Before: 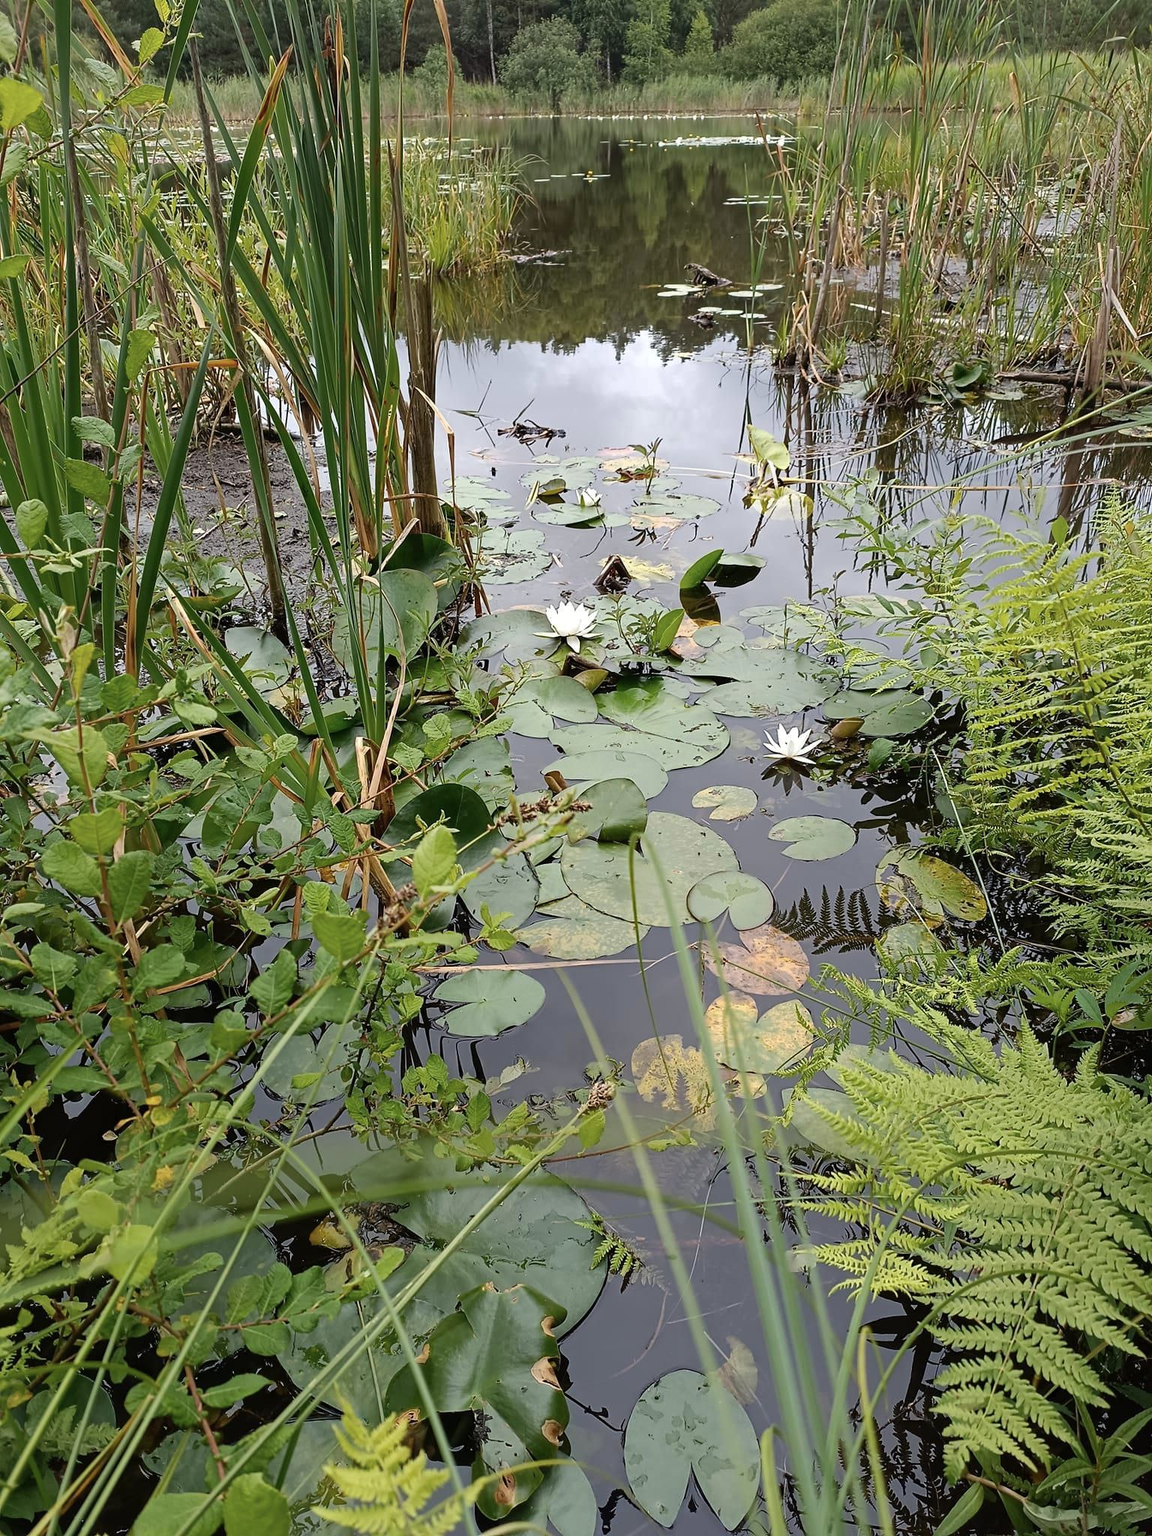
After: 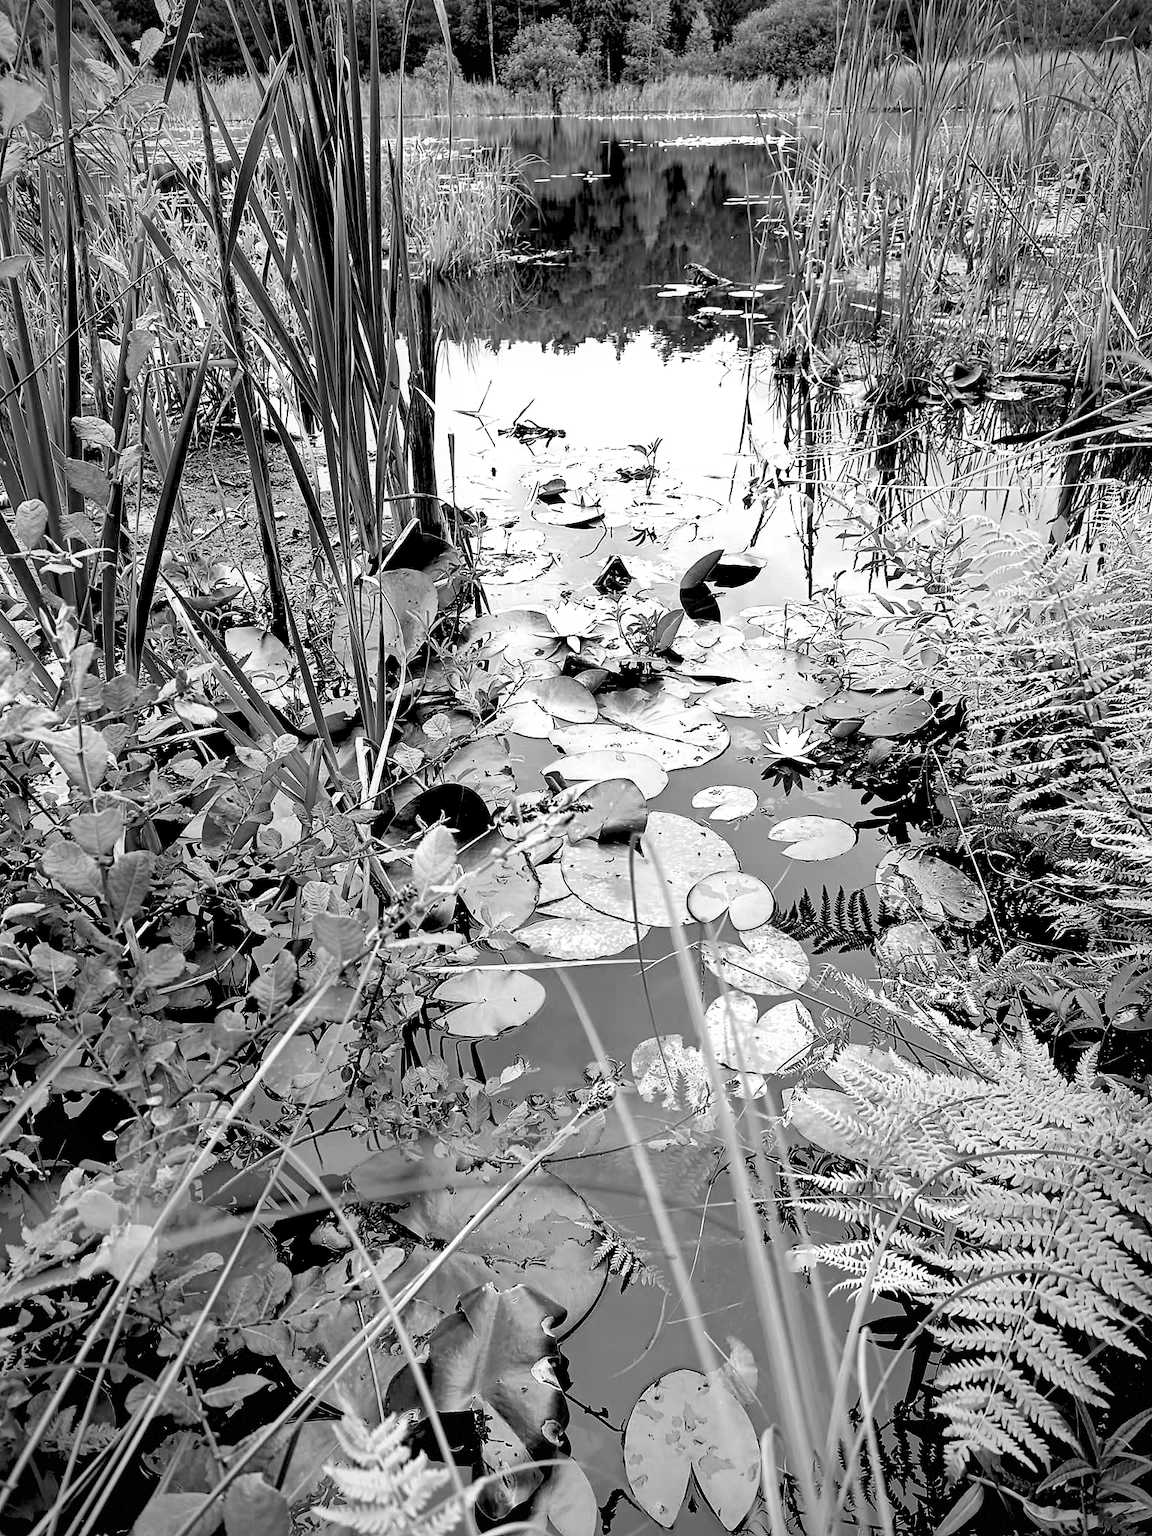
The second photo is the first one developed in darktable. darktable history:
exposure: black level correction 0.035, exposure 0.9 EV, compensate highlight preservation false
shadows and highlights: low approximation 0.01, soften with gaussian
monochrome: on, module defaults
vignetting: dithering 8-bit output, unbound false
